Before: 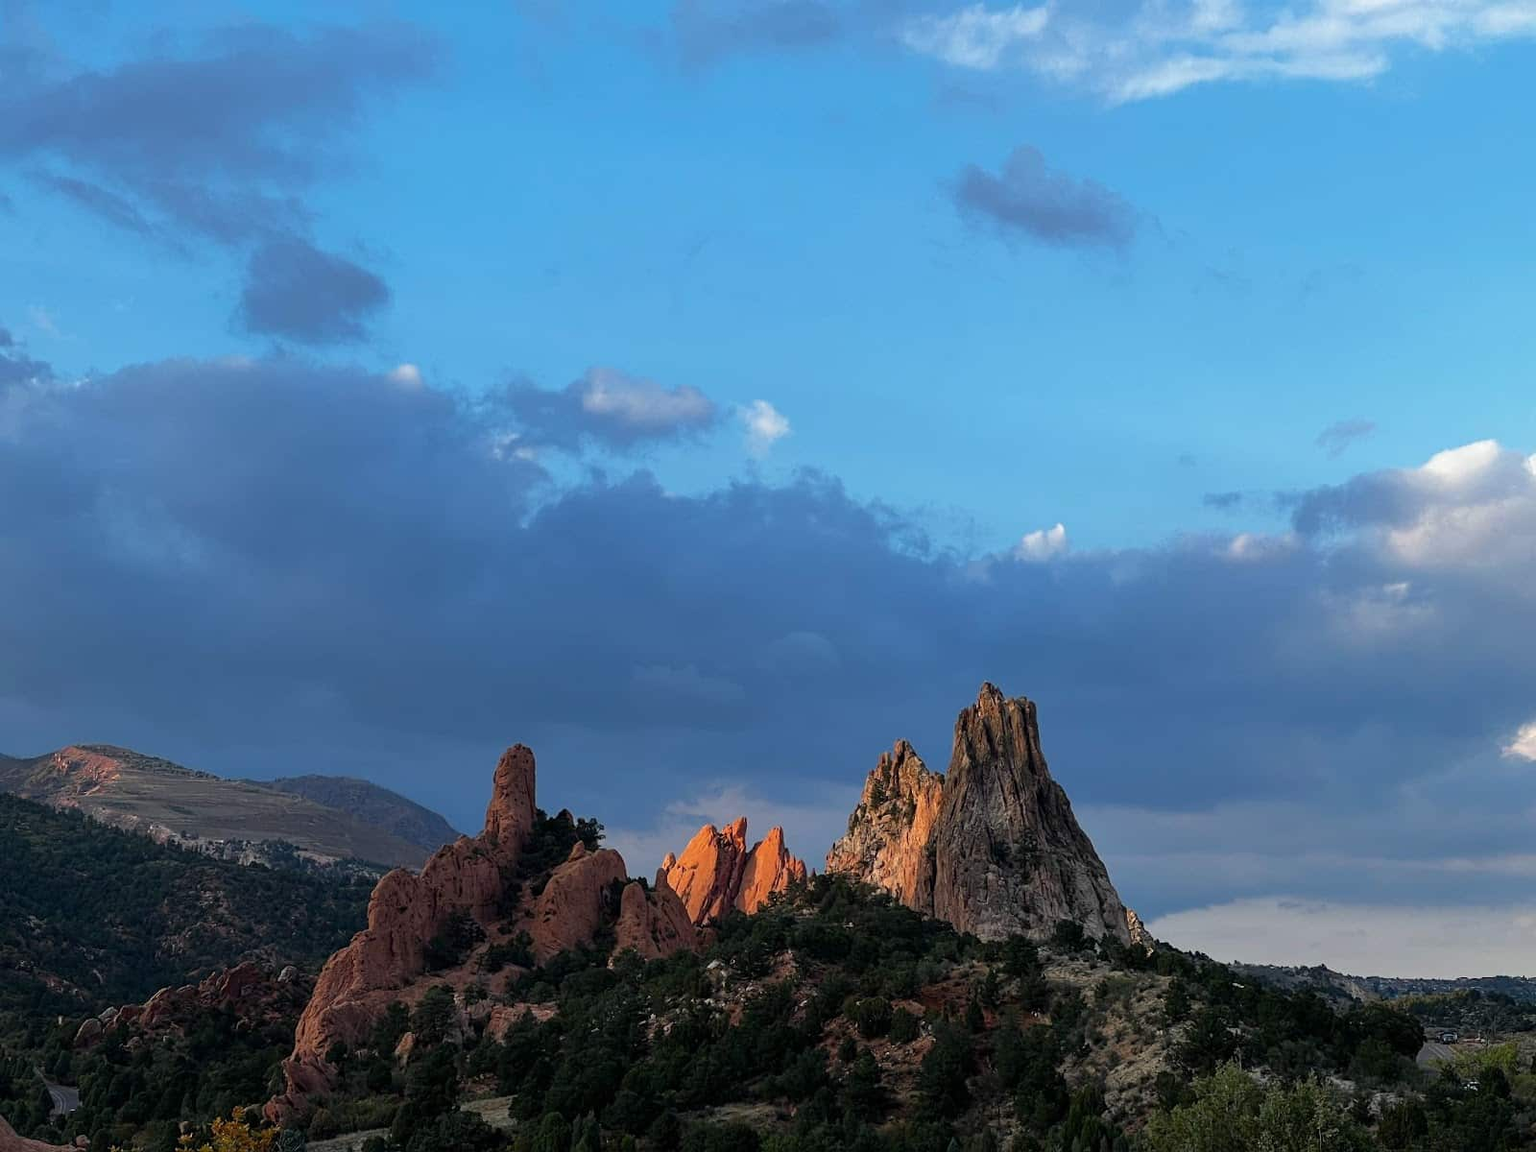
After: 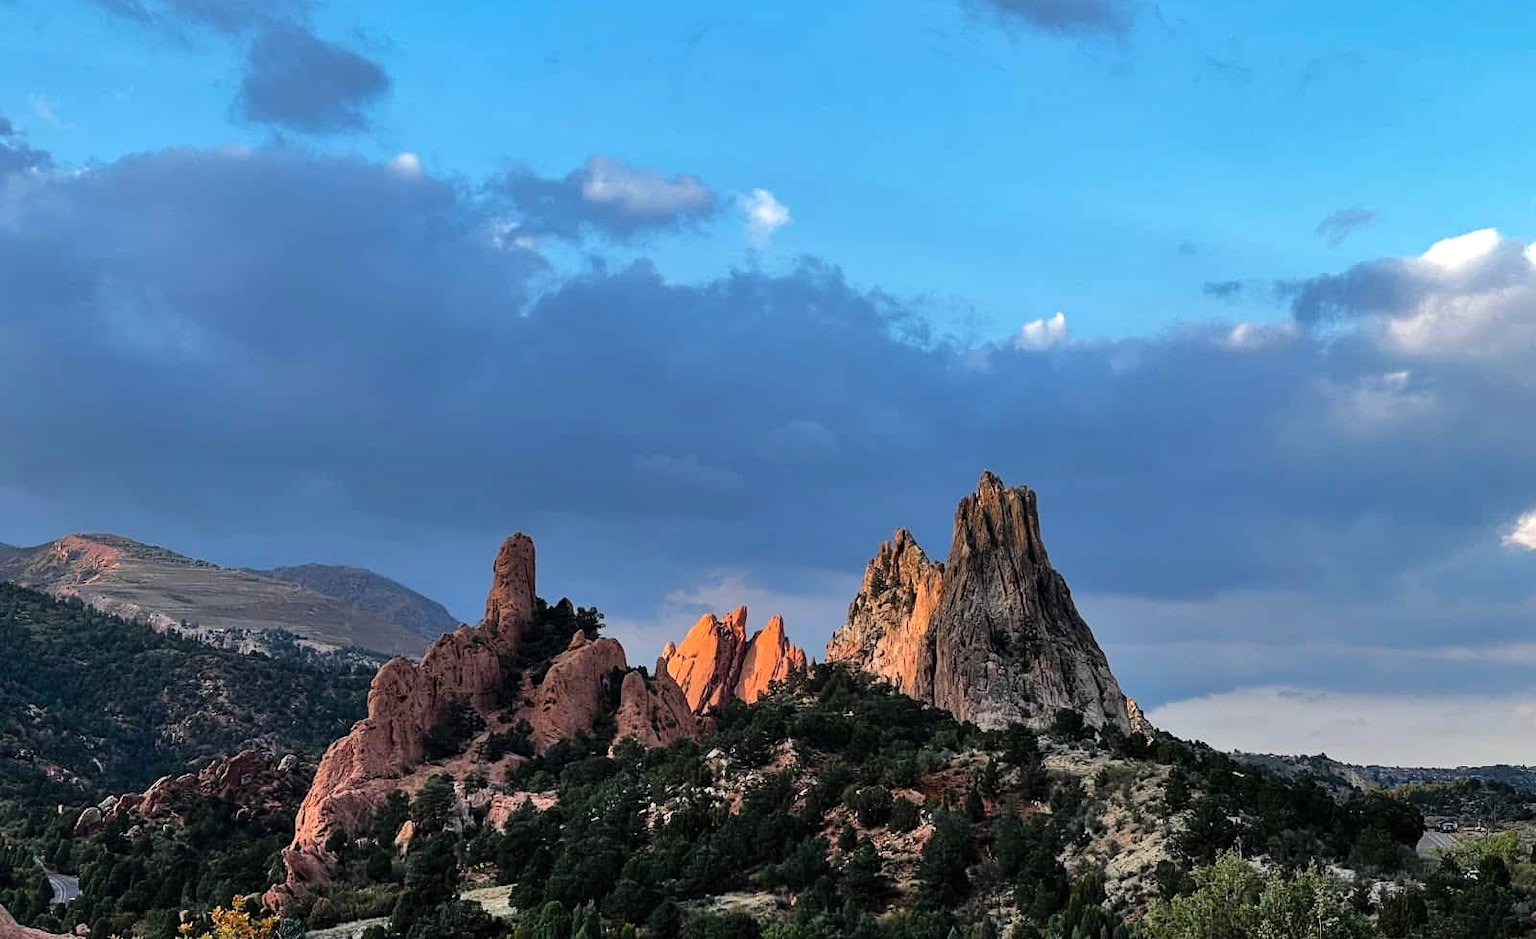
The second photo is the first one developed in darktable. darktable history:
tone equalizer: -8 EV -0.395 EV, -7 EV -0.396 EV, -6 EV -0.299 EV, -5 EV -0.251 EV, -3 EV 0.198 EV, -2 EV 0.336 EV, -1 EV 0.383 EV, +0 EV 0.399 EV
shadows and highlights: shadows 60.32, soften with gaussian
crop and rotate: top 18.39%
